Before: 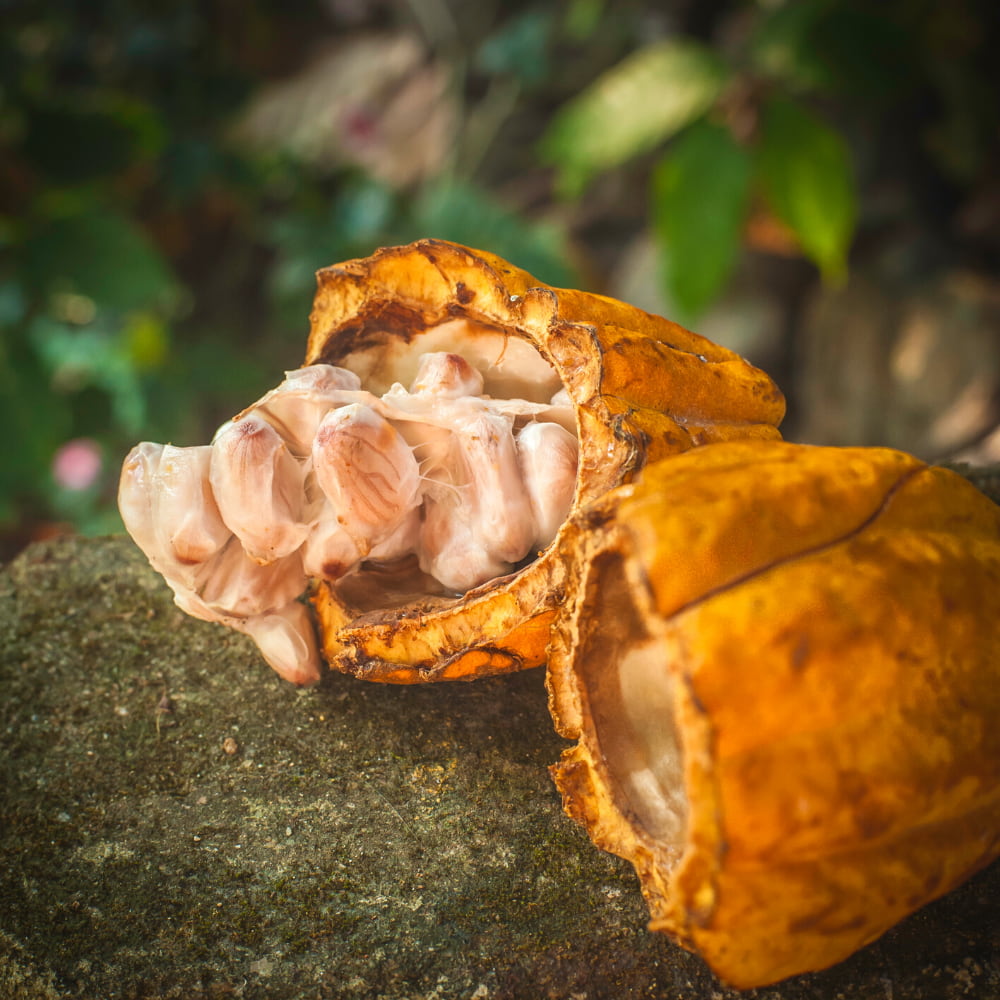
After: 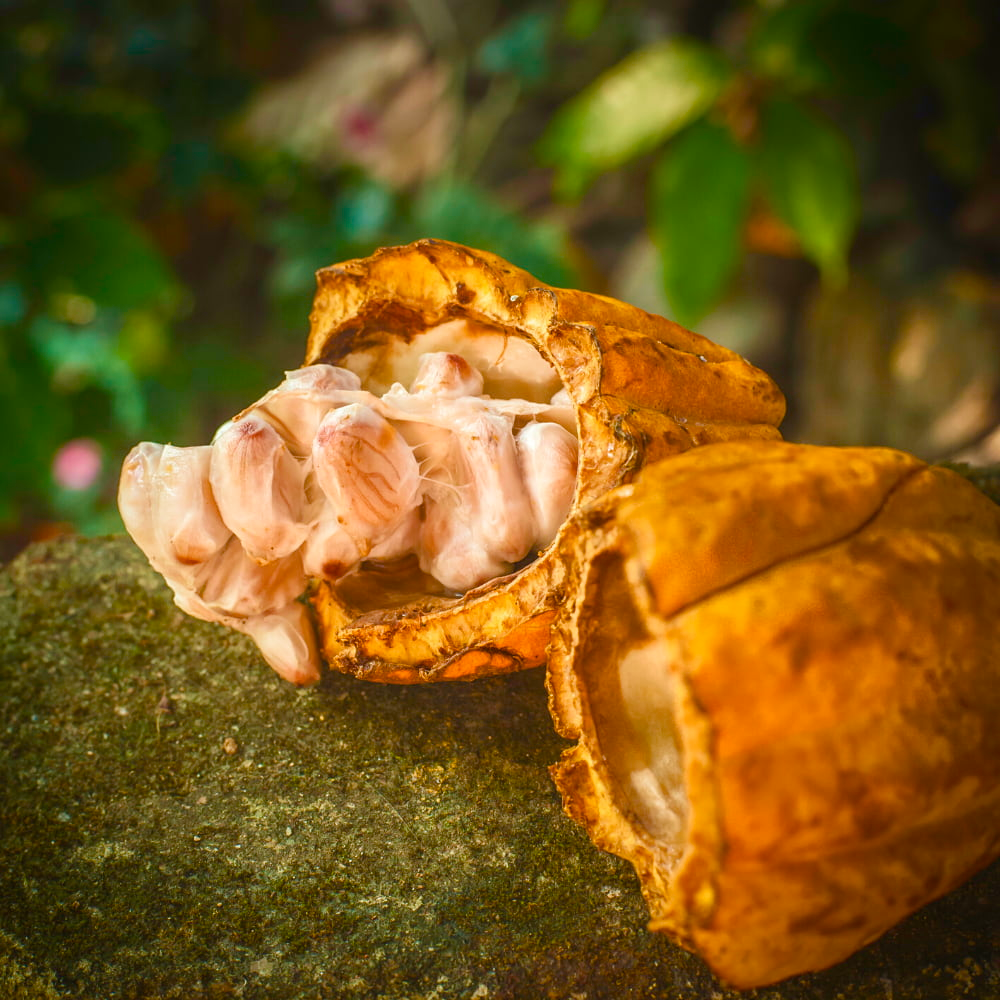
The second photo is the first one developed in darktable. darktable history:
color balance rgb: perceptual saturation grading › global saturation 20%, perceptual saturation grading › highlights -25.623%, perceptual saturation grading › shadows 49.855%, global vibrance 20%
velvia: on, module defaults
